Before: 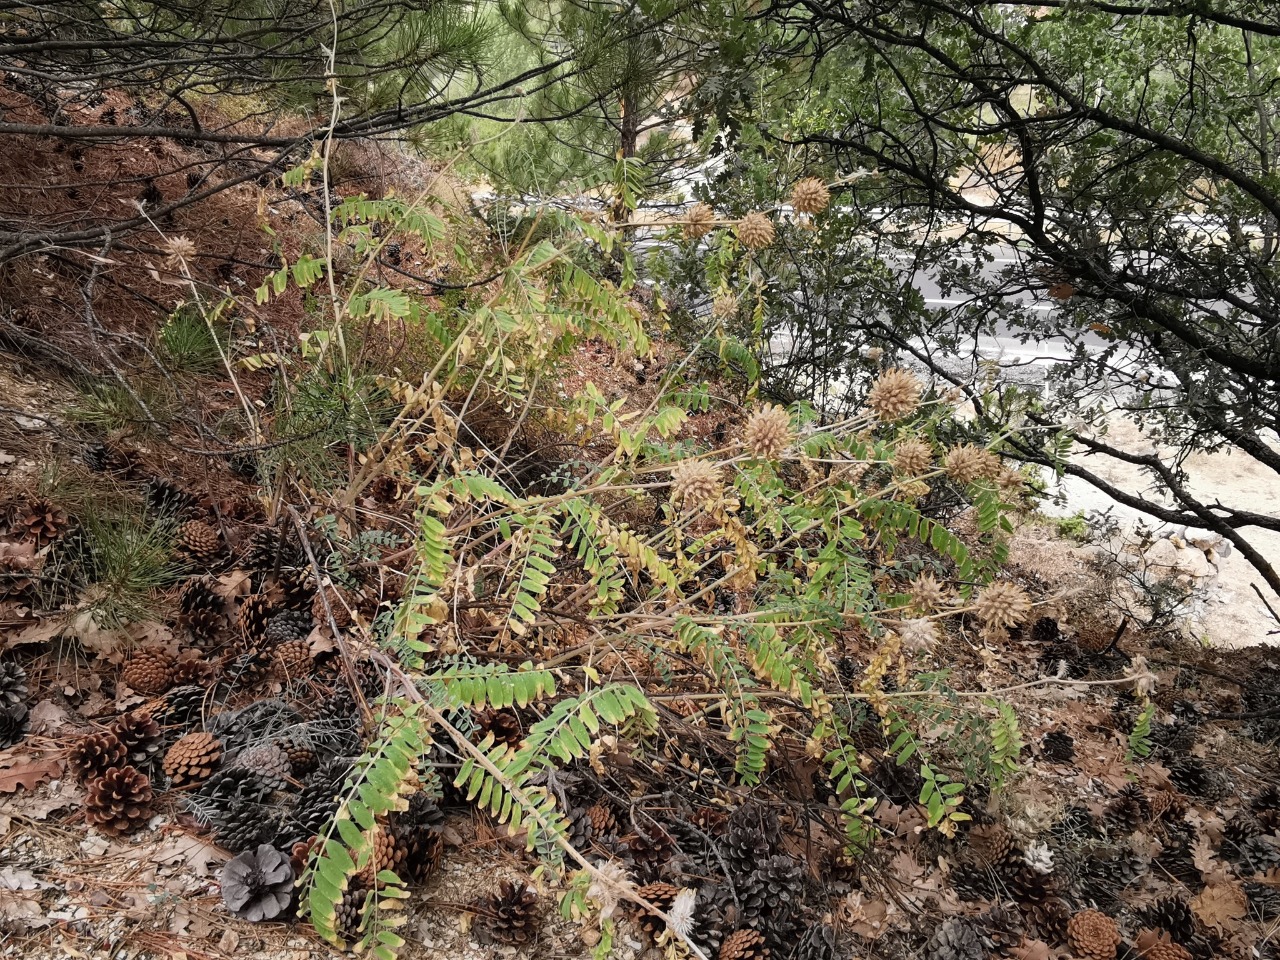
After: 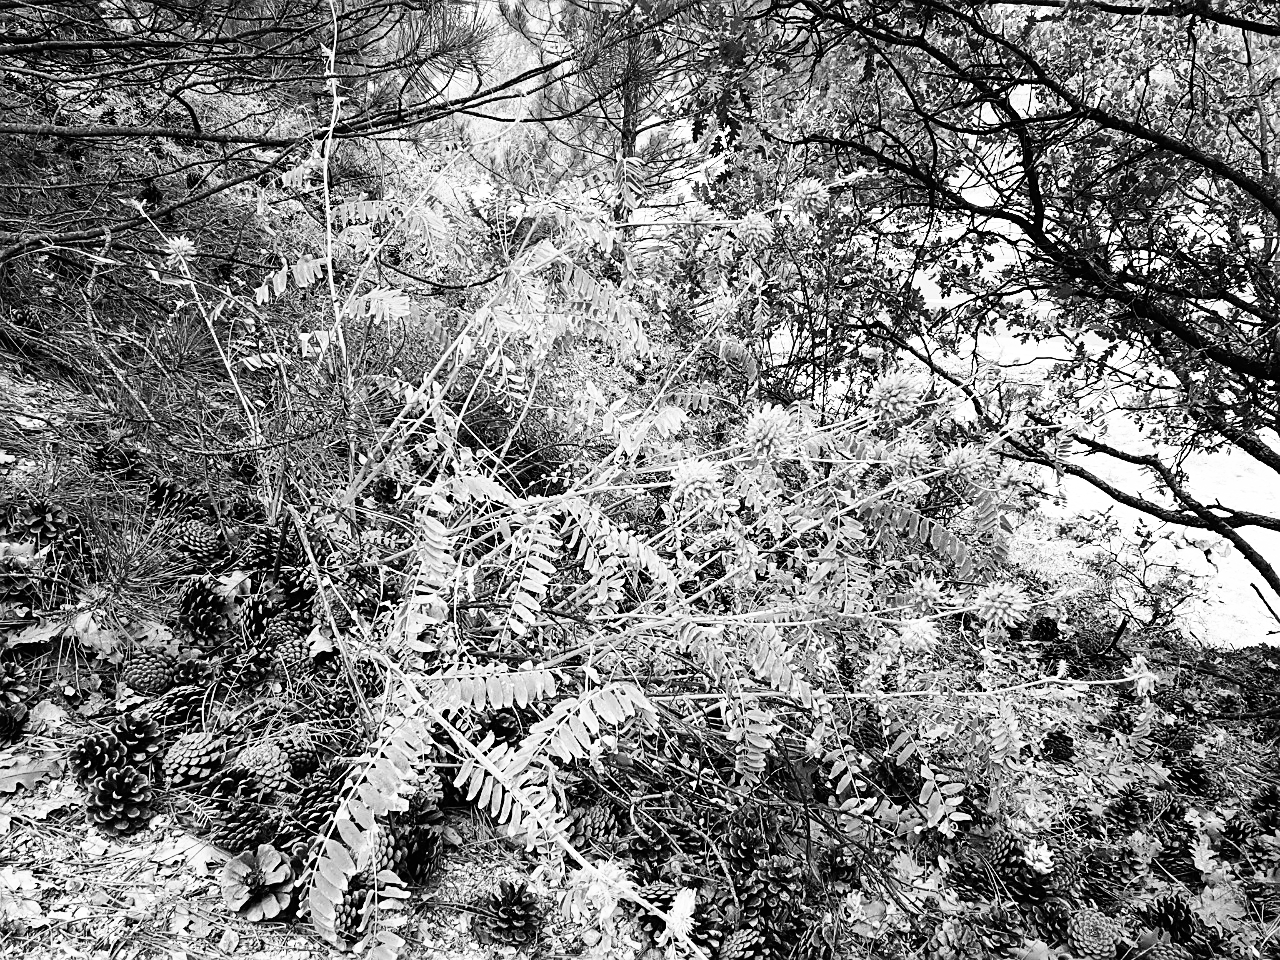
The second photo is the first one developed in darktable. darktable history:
sharpen: on, module defaults
color calibration: output gray [0.267, 0.423, 0.261, 0], gray › normalize channels true, illuminant as shot in camera, x 0.37, y 0.382, temperature 4315.46 K, gamut compression 0.017
base curve: curves: ch0 [(0, 0) (0.007, 0.004) (0.027, 0.03) (0.046, 0.07) (0.207, 0.54) (0.442, 0.872) (0.673, 0.972) (1, 1)], preserve colors none
